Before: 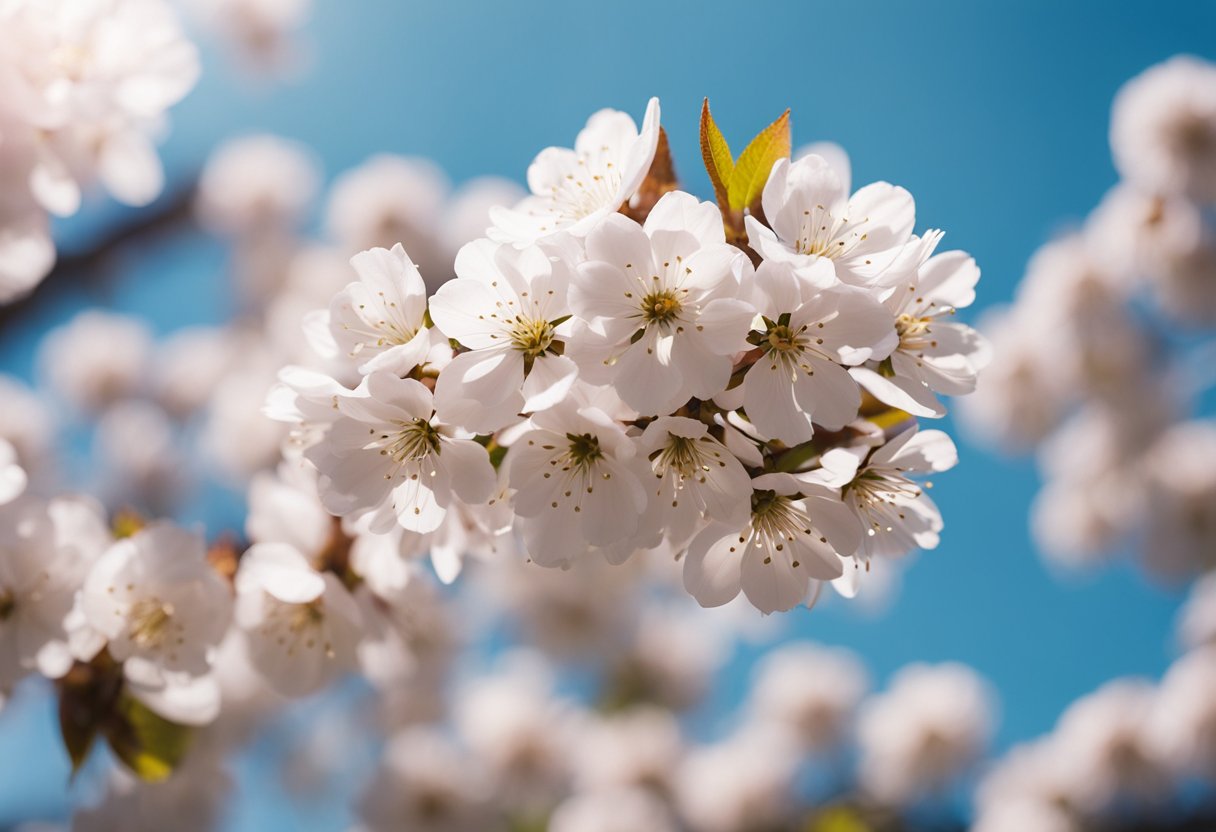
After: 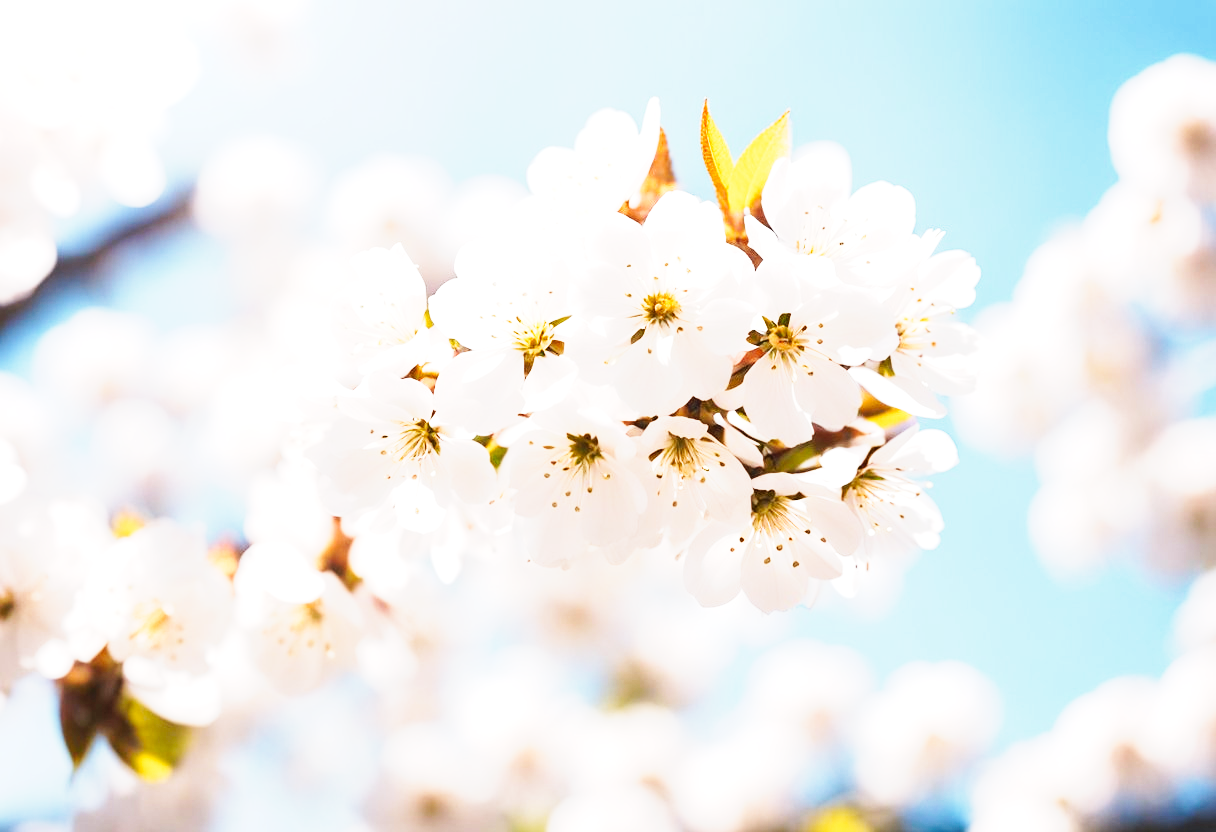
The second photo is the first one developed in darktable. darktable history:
exposure: exposure 0.6 EV, compensate highlight preservation false
tone curve: curves: ch0 [(0, 0) (0.003, 0.004) (0.011, 0.016) (0.025, 0.035) (0.044, 0.062) (0.069, 0.097) (0.1, 0.143) (0.136, 0.205) (0.177, 0.276) (0.224, 0.36) (0.277, 0.461) (0.335, 0.584) (0.399, 0.686) (0.468, 0.783) (0.543, 0.868) (0.623, 0.927) (0.709, 0.96) (0.801, 0.974) (0.898, 0.986) (1, 1)], preserve colors none
